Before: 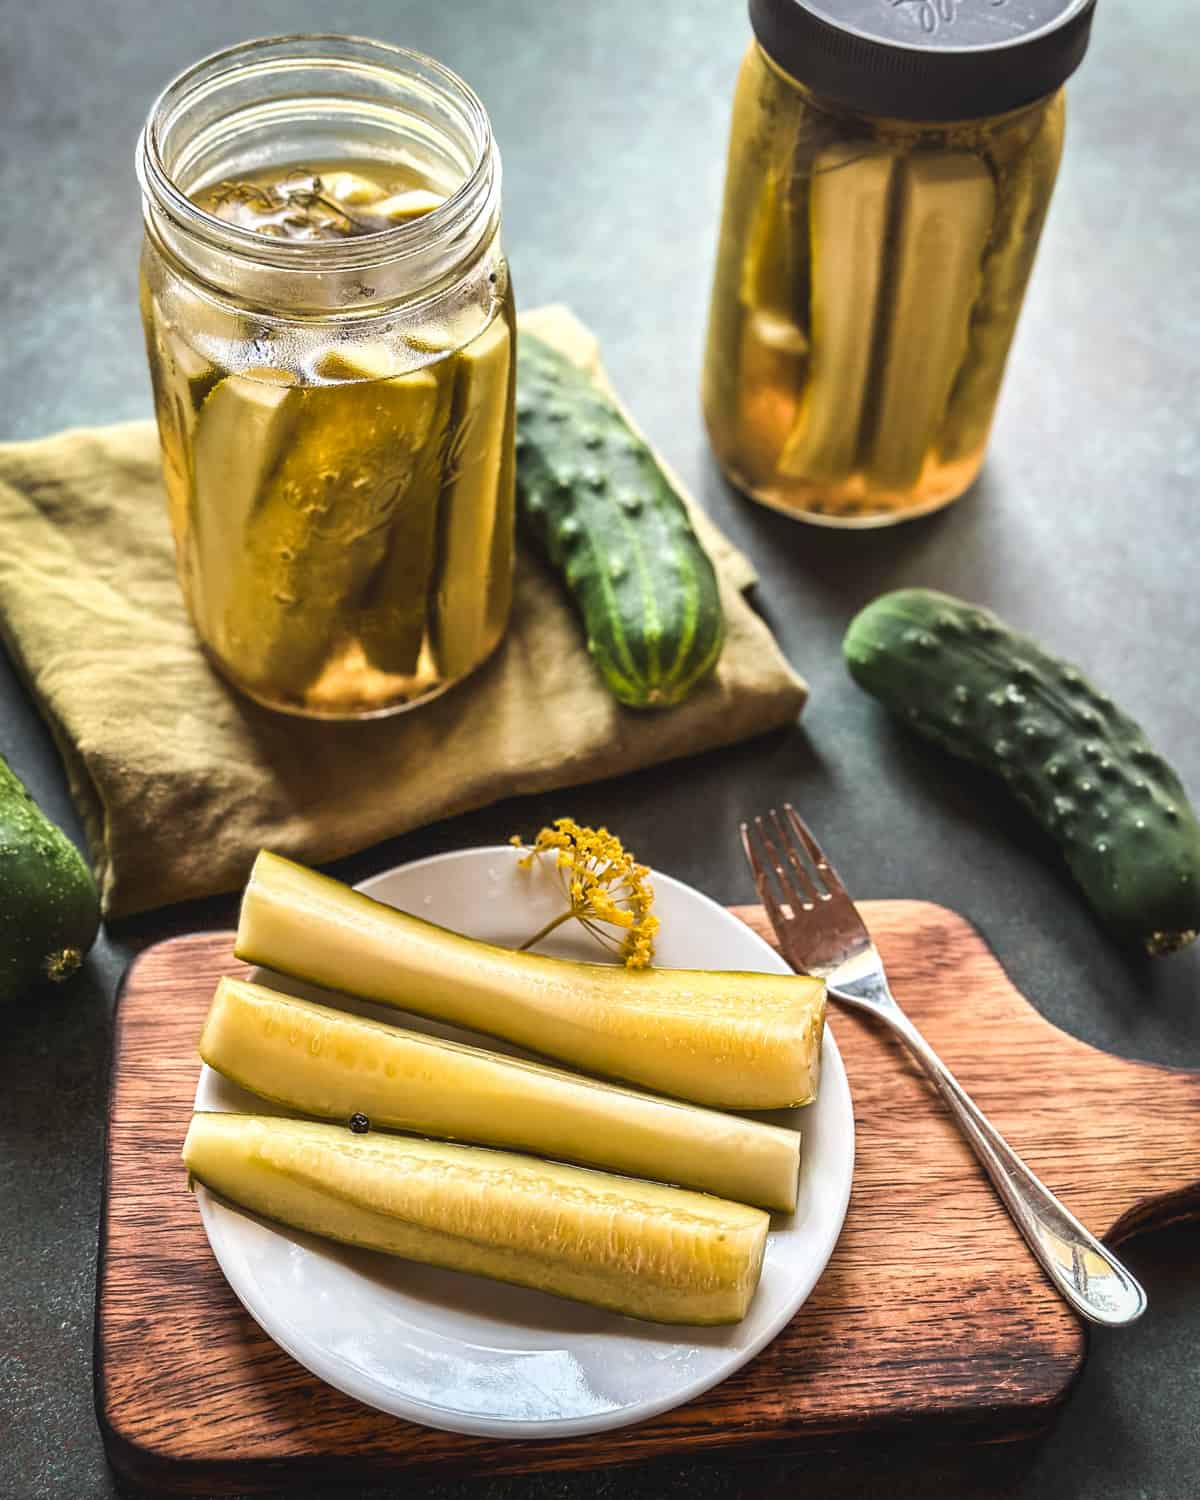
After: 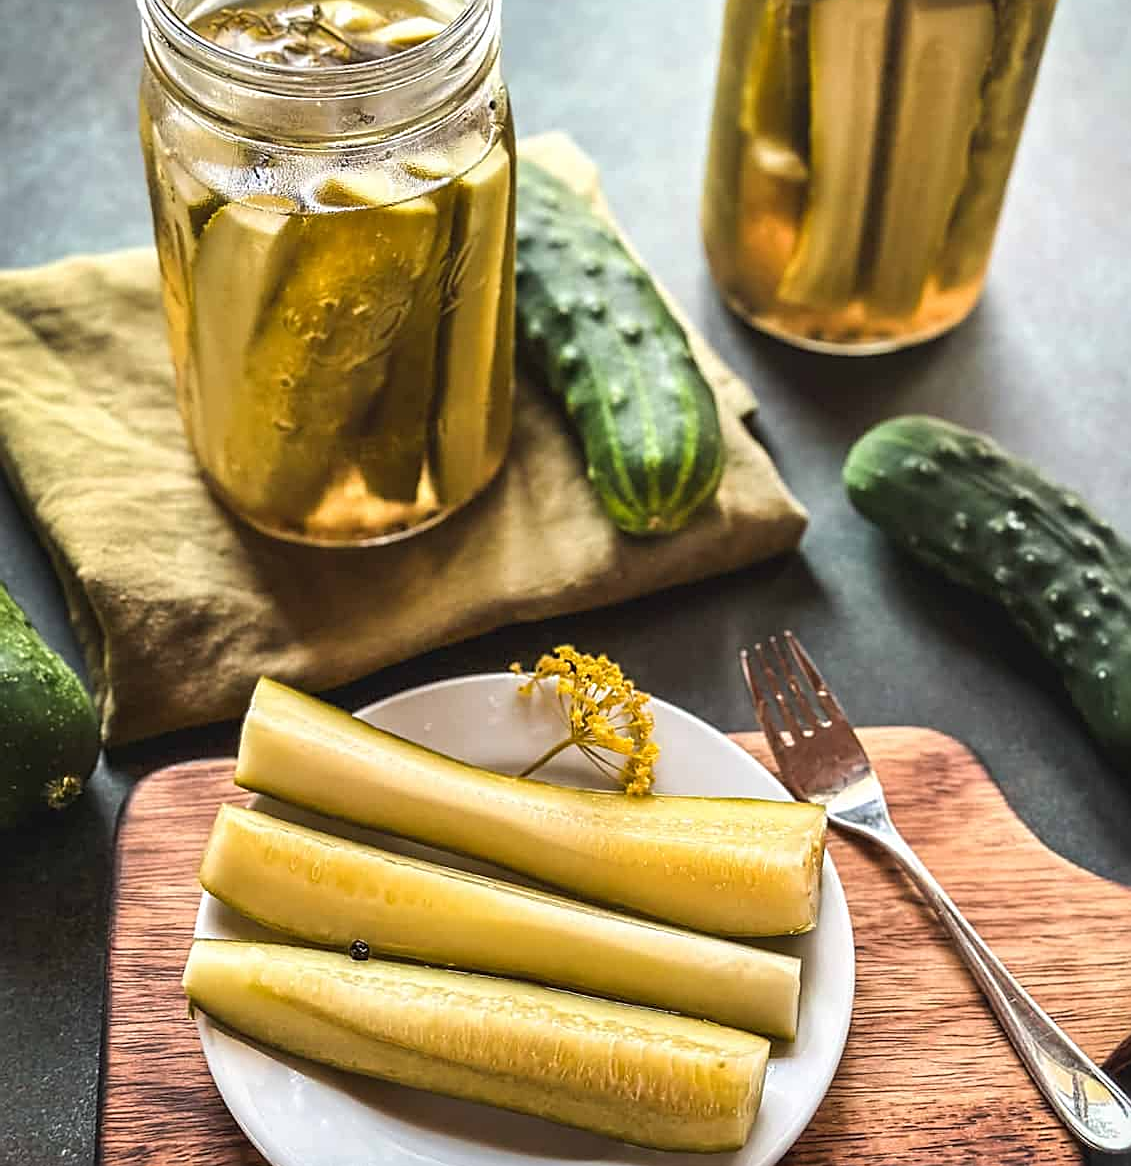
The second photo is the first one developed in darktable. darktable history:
crop and rotate: angle 0.035°, top 11.561%, right 5.669%, bottom 10.642%
sharpen: on, module defaults
